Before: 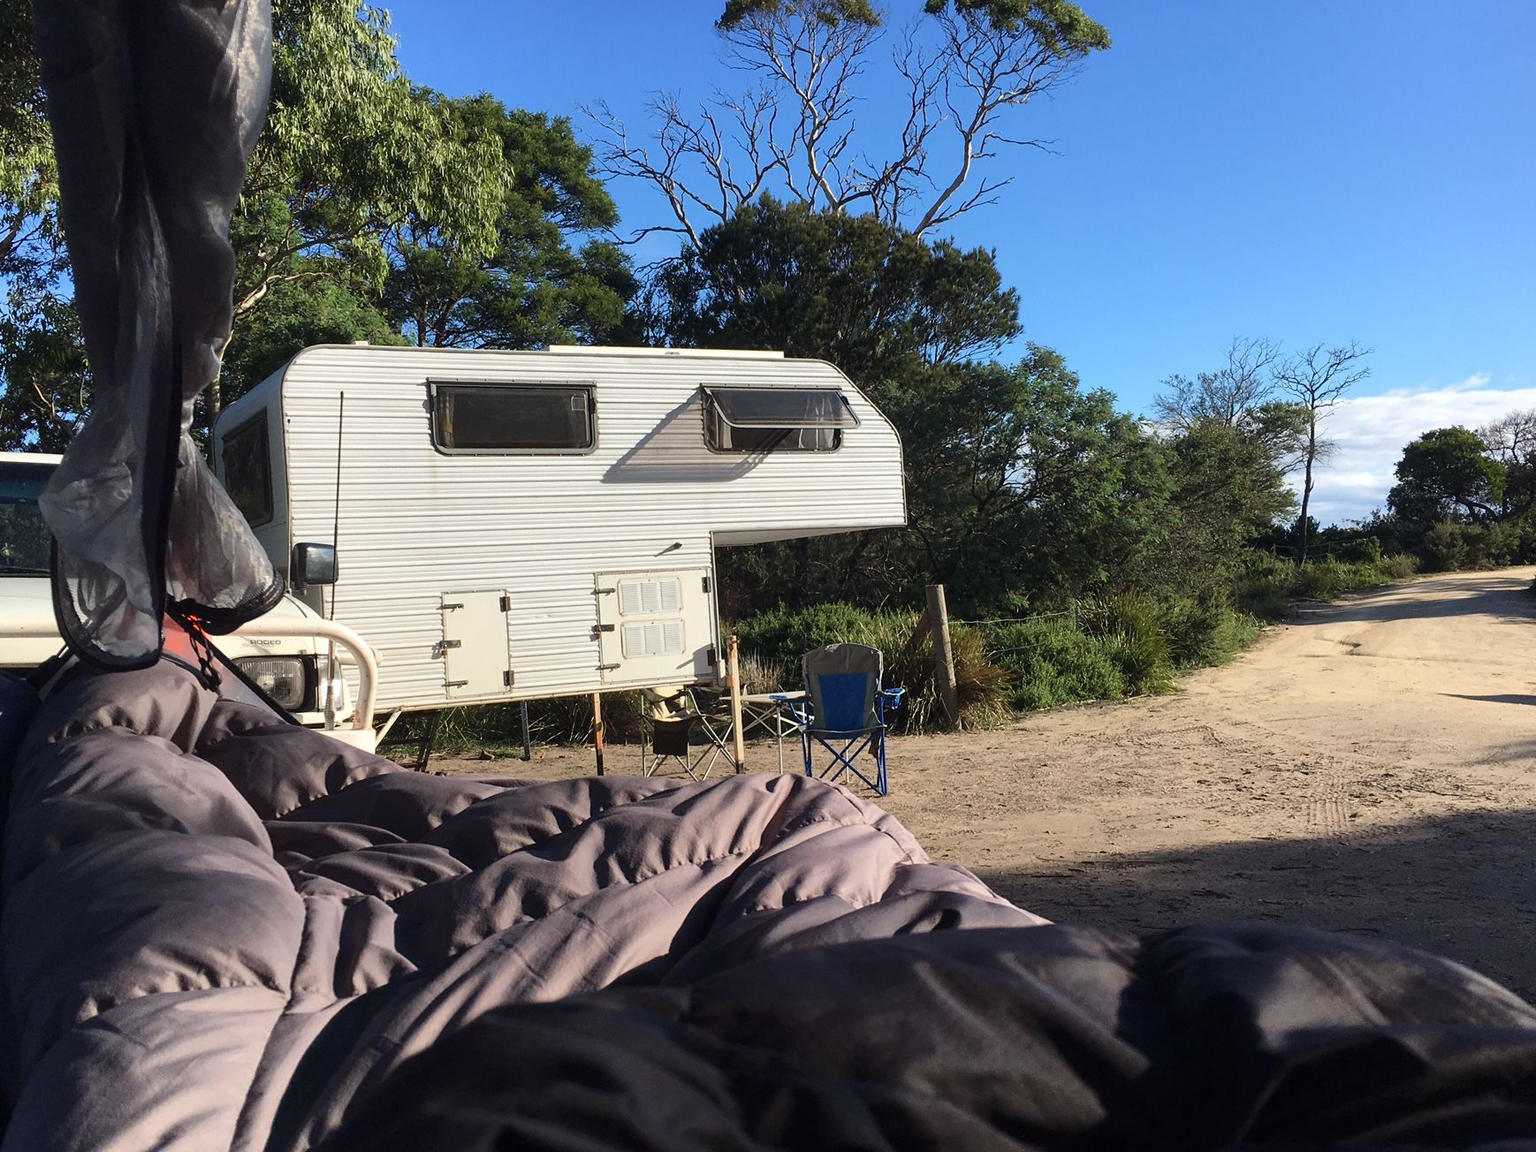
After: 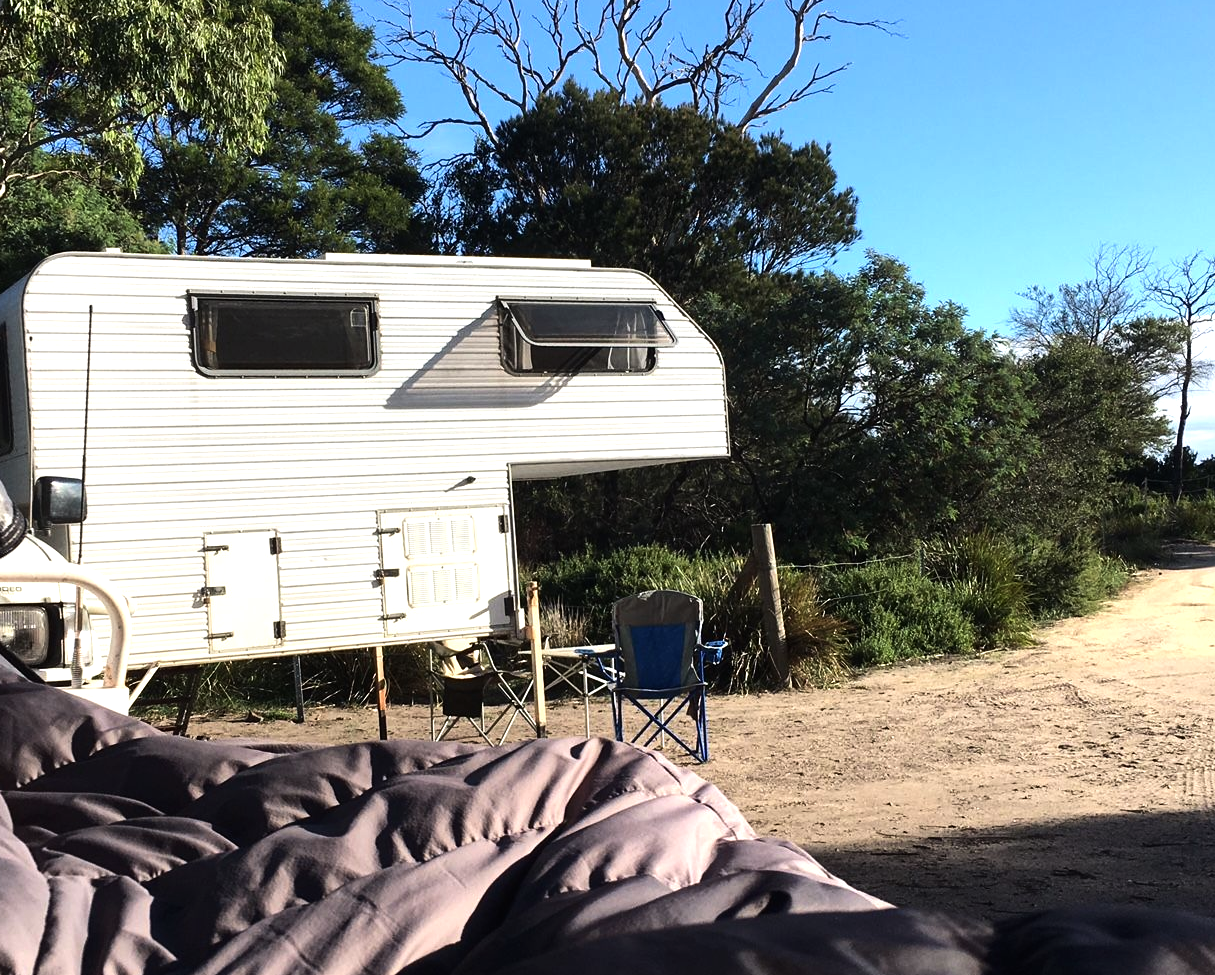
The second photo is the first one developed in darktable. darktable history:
tone equalizer: -8 EV -0.75 EV, -7 EV -0.7 EV, -6 EV -0.6 EV, -5 EV -0.4 EV, -3 EV 0.4 EV, -2 EV 0.6 EV, -1 EV 0.7 EV, +0 EV 0.75 EV, edges refinement/feathering 500, mask exposure compensation -1.57 EV, preserve details no
crop and rotate: left 17.046%, top 10.659%, right 12.989%, bottom 14.553%
